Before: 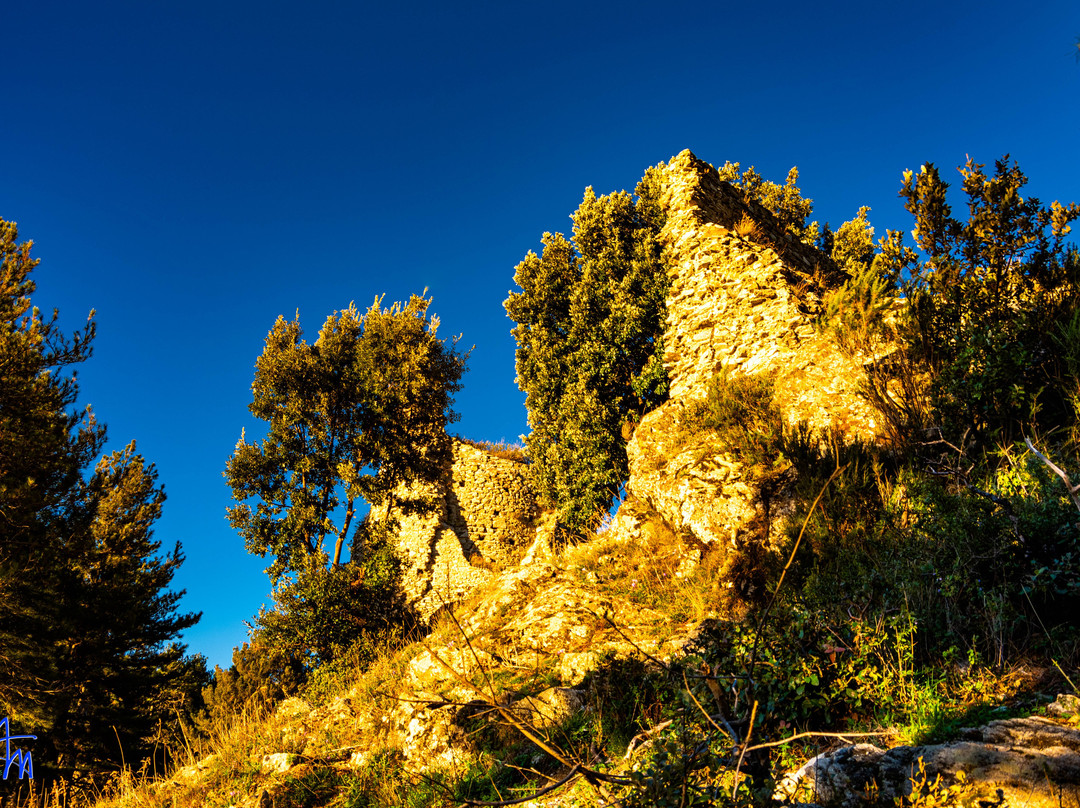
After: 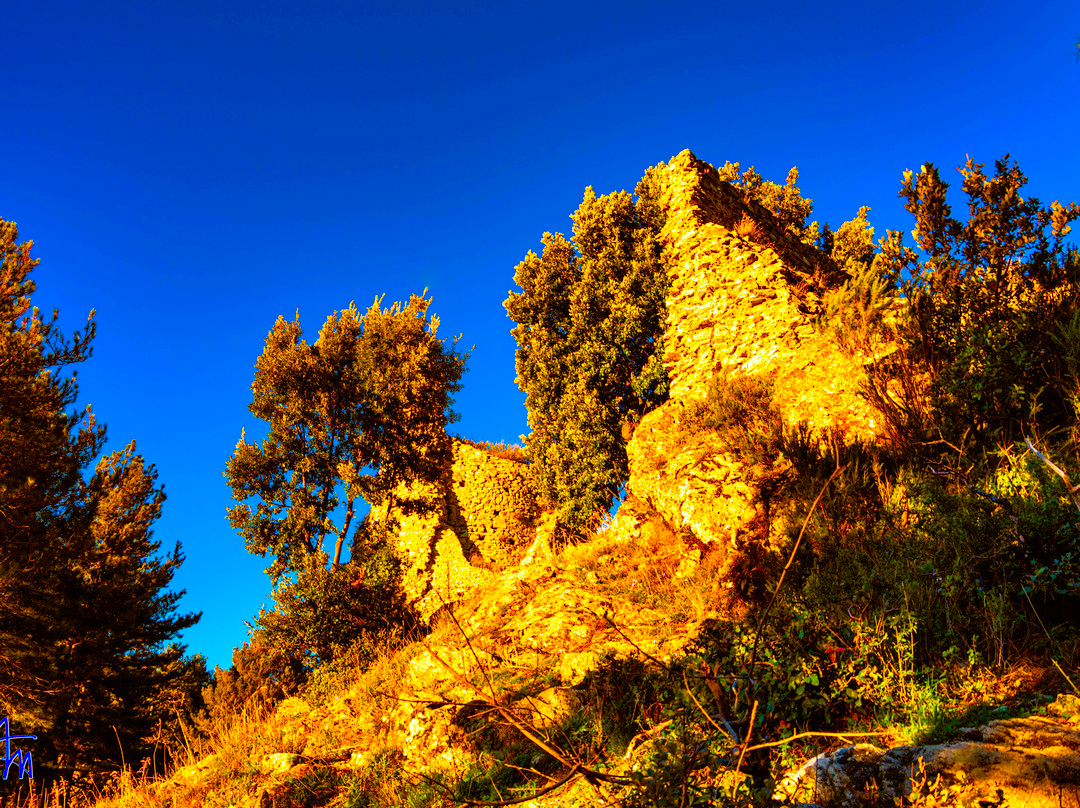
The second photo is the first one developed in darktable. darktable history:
color correction: highlights b* 0.05, saturation 1.27
color balance rgb: power › luminance 9.849%, power › chroma 2.812%, power › hue 57.98°, linear chroma grading › global chroma 14.35%, perceptual saturation grading › global saturation 25.01%, perceptual brilliance grading › global brilliance 2.964%, perceptual brilliance grading › highlights -2.559%, perceptual brilliance grading › shadows 2.72%, global vibrance 20%
